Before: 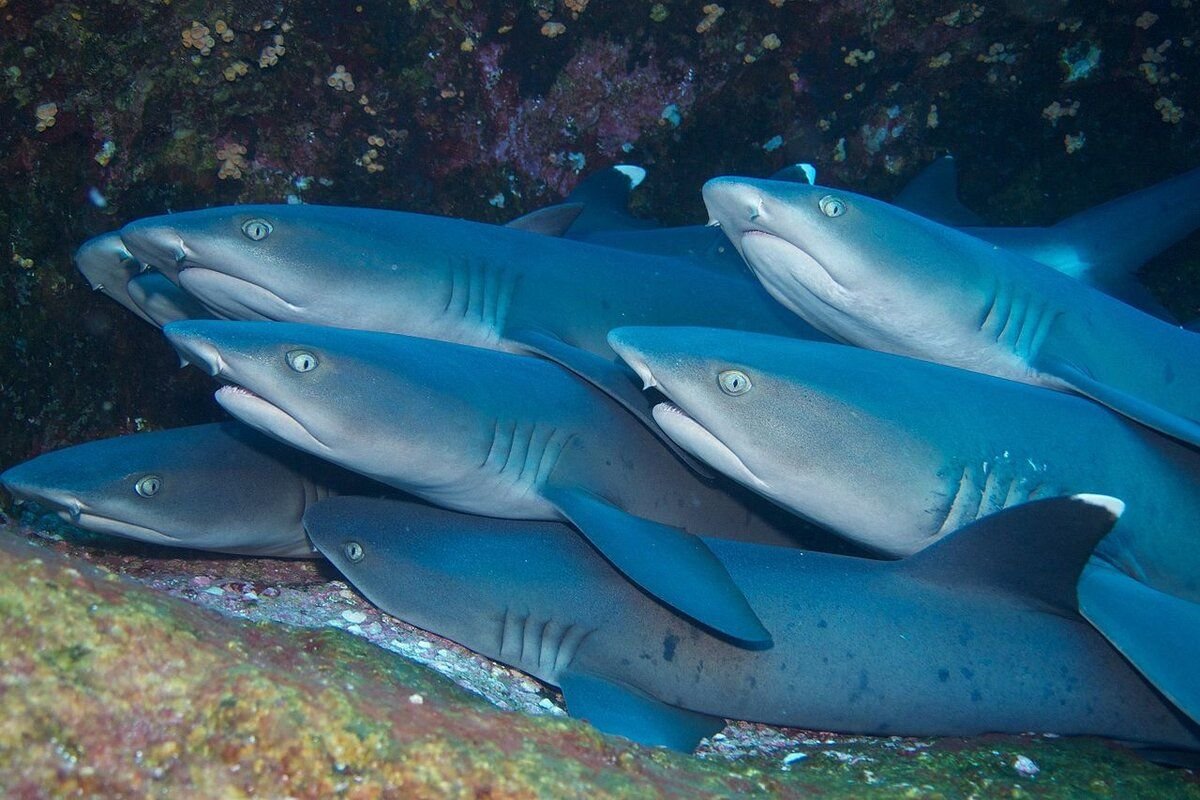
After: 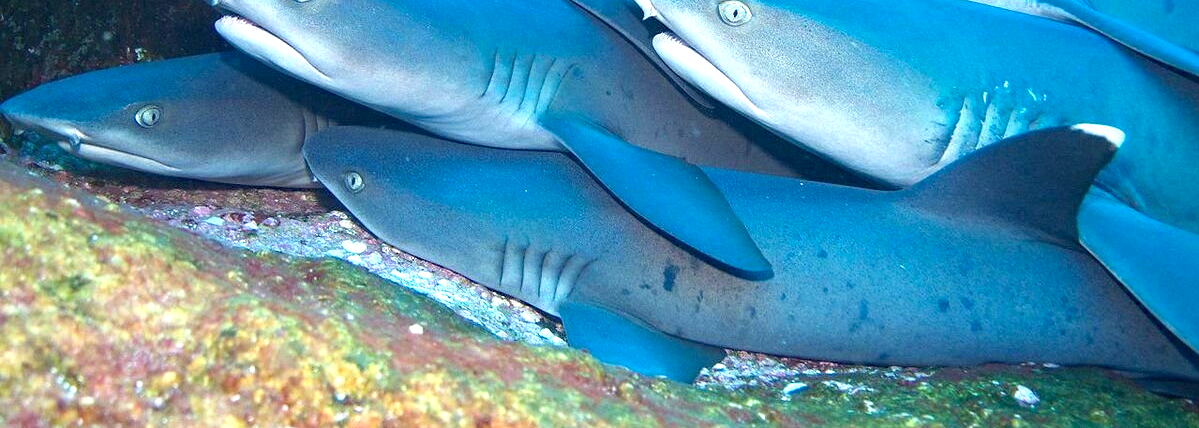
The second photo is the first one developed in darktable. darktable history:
crop and rotate: top 46.482%, right 0.071%
haze removal: compatibility mode true, adaptive false
exposure: exposure 1.091 EV, compensate highlight preservation false
